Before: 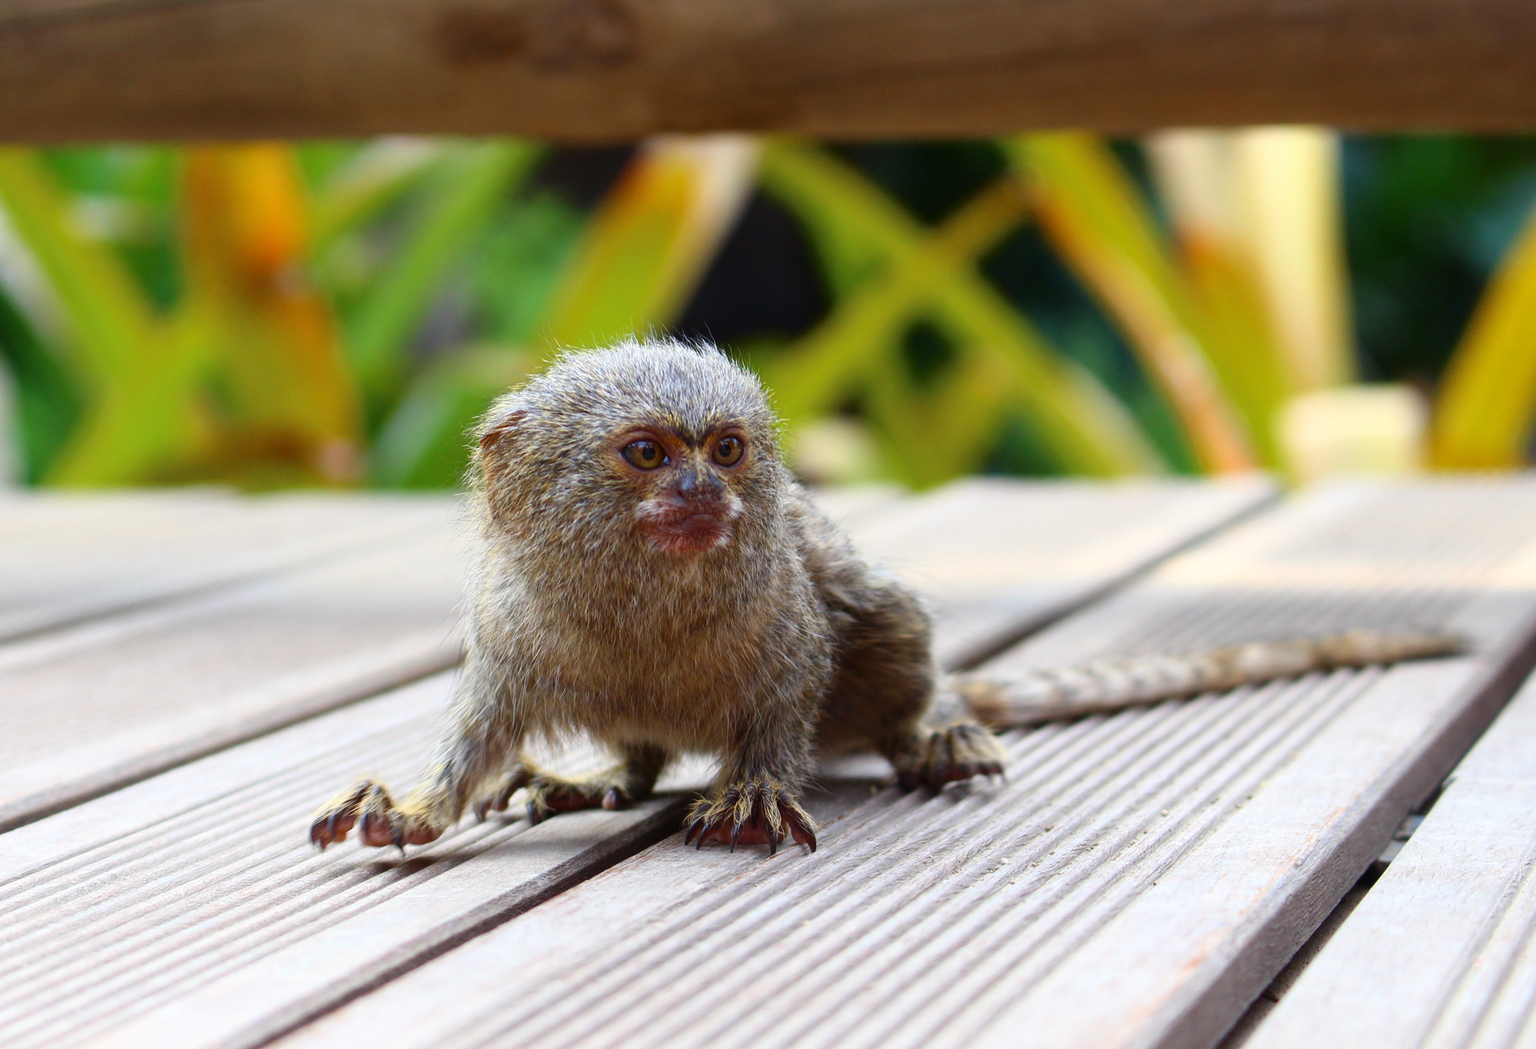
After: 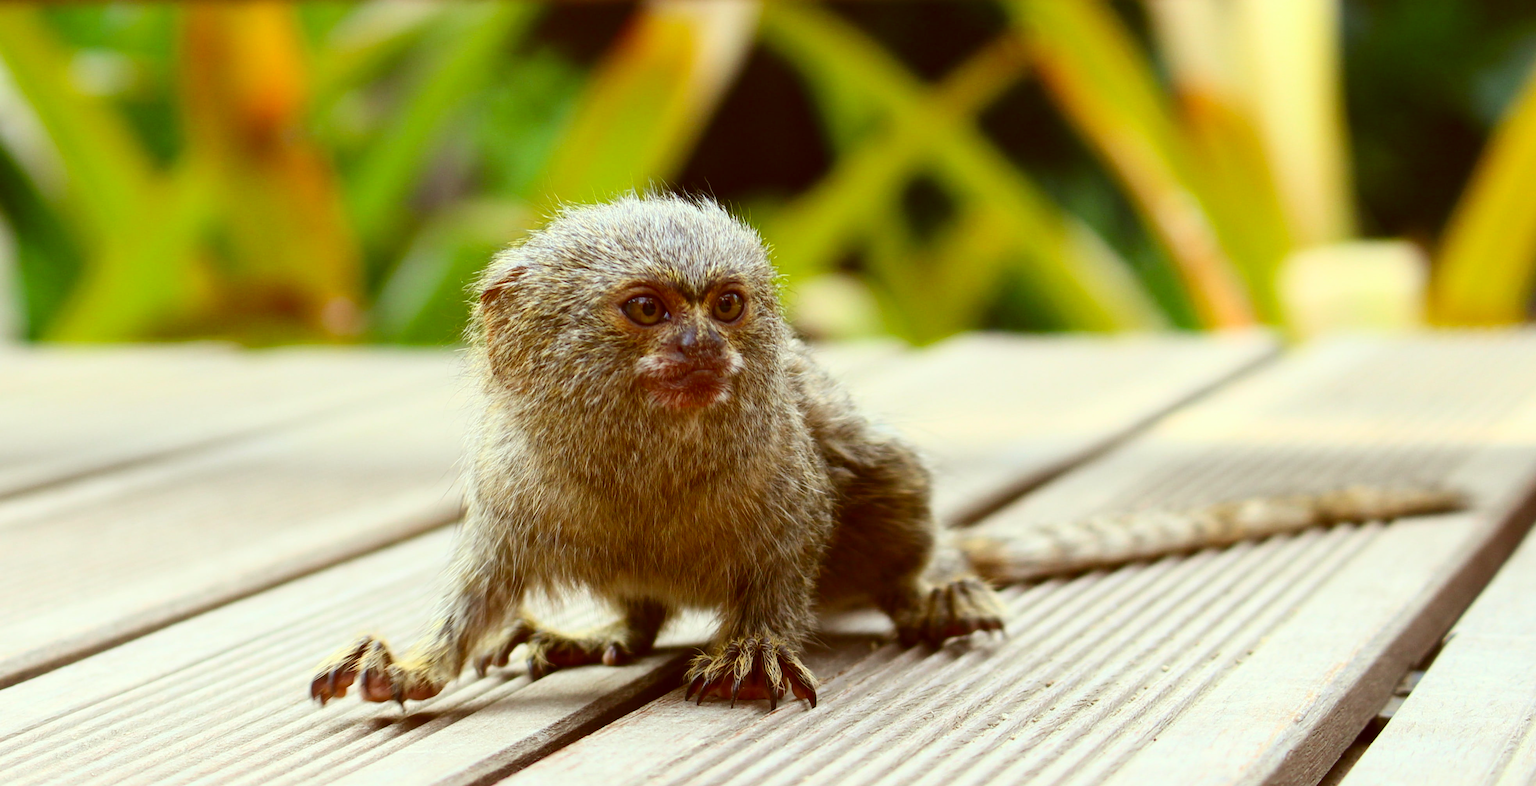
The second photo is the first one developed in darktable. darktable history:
contrast brightness saturation: contrast 0.15, brightness 0.05
color correction: highlights a* -5.3, highlights b* 9.8, shadows a* 9.8, shadows b* 24.26
crop: top 13.819%, bottom 11.169%
